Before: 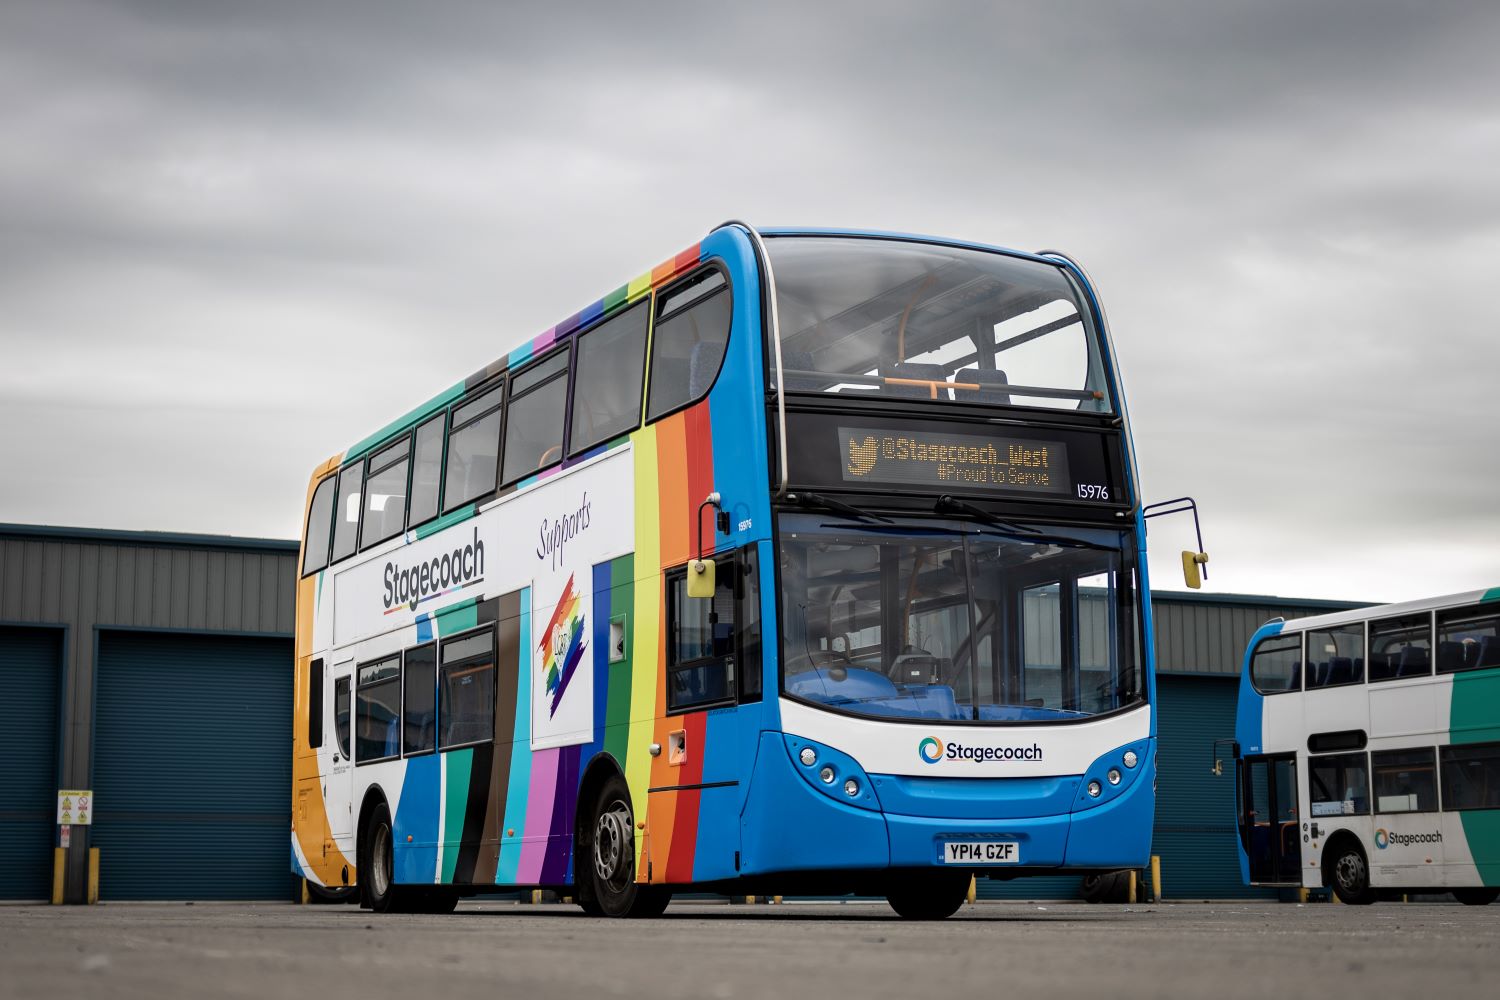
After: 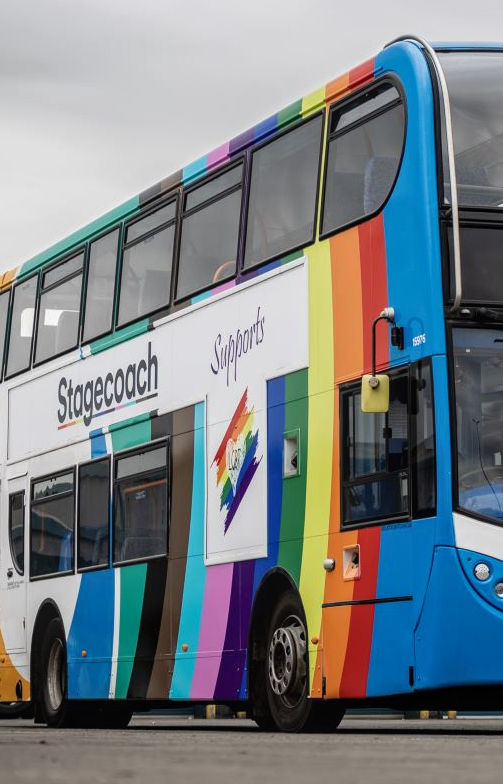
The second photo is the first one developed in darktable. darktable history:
crop and rotate: left 21.77%, top 18.528%, right 44.676%, bottom 2.997%
shadows and highlights: shadows 4.1, highlights -17.6, soften with gaussian
local contrast: detail 110%
